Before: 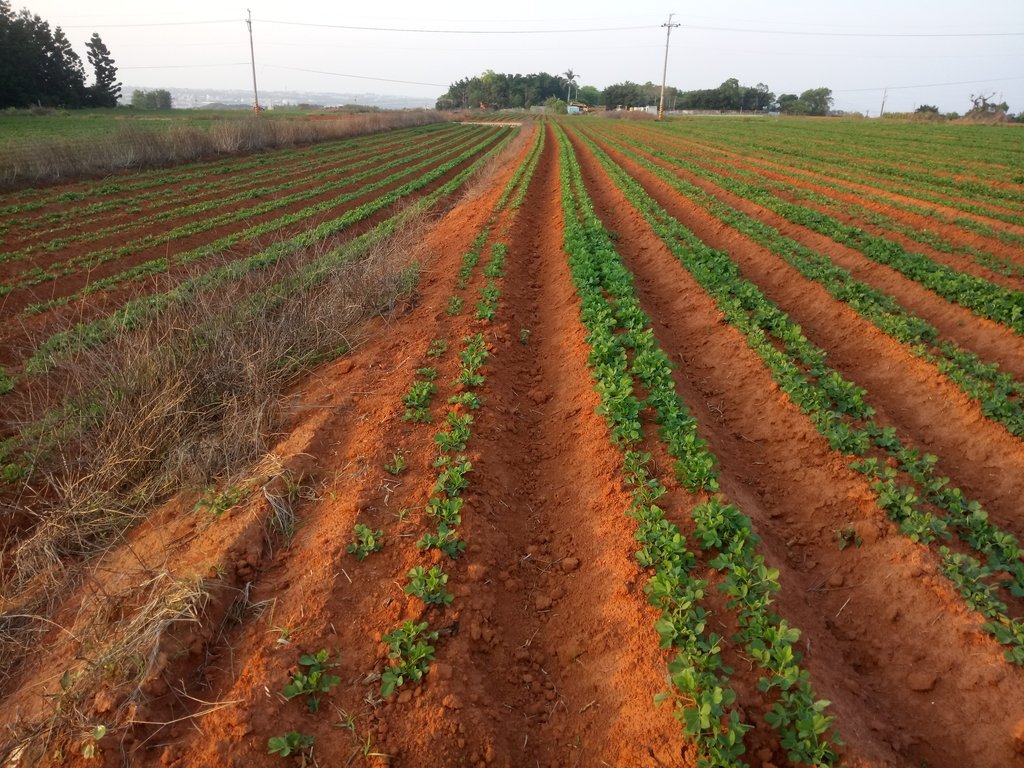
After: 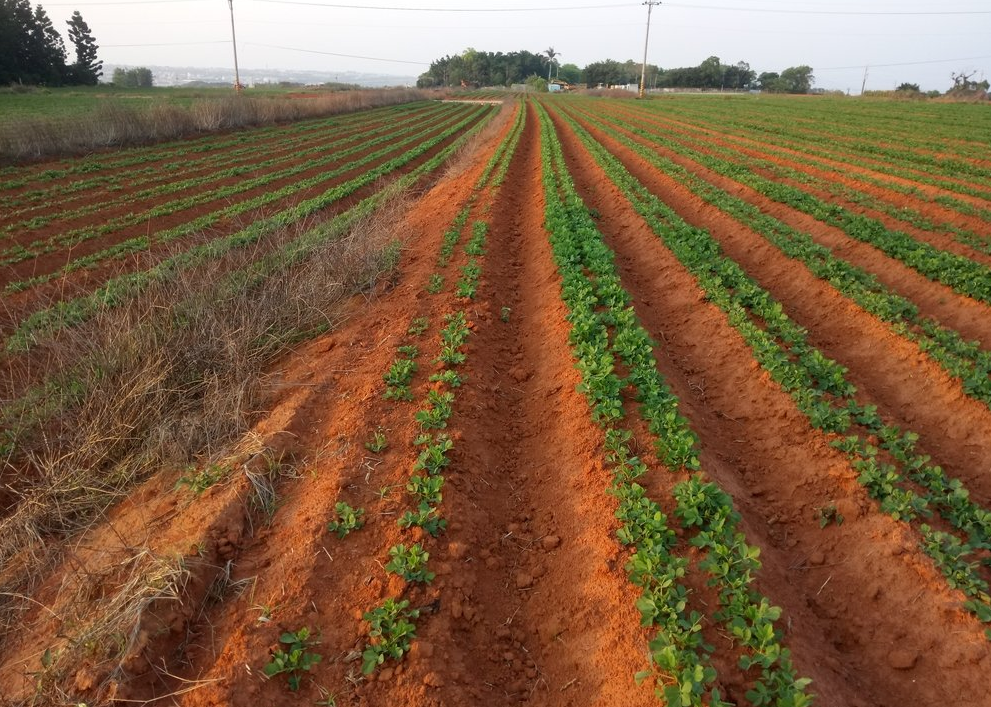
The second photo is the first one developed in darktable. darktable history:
crop: left 1.914%, top 2.949%, right 1.219%, bottom 4.971%
